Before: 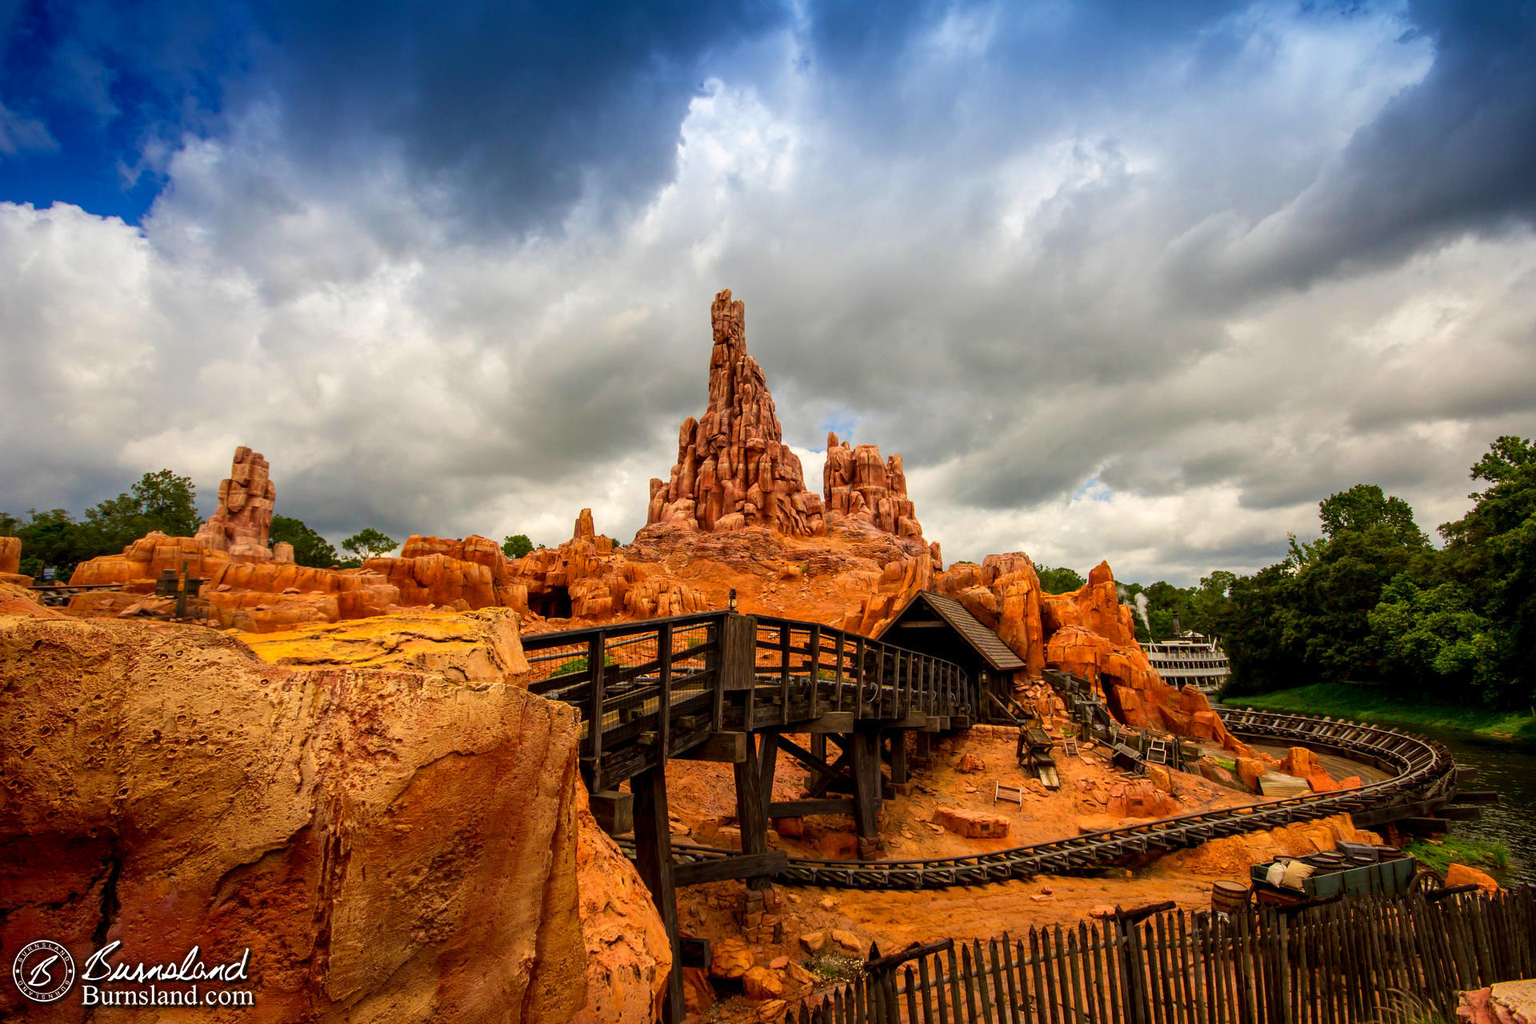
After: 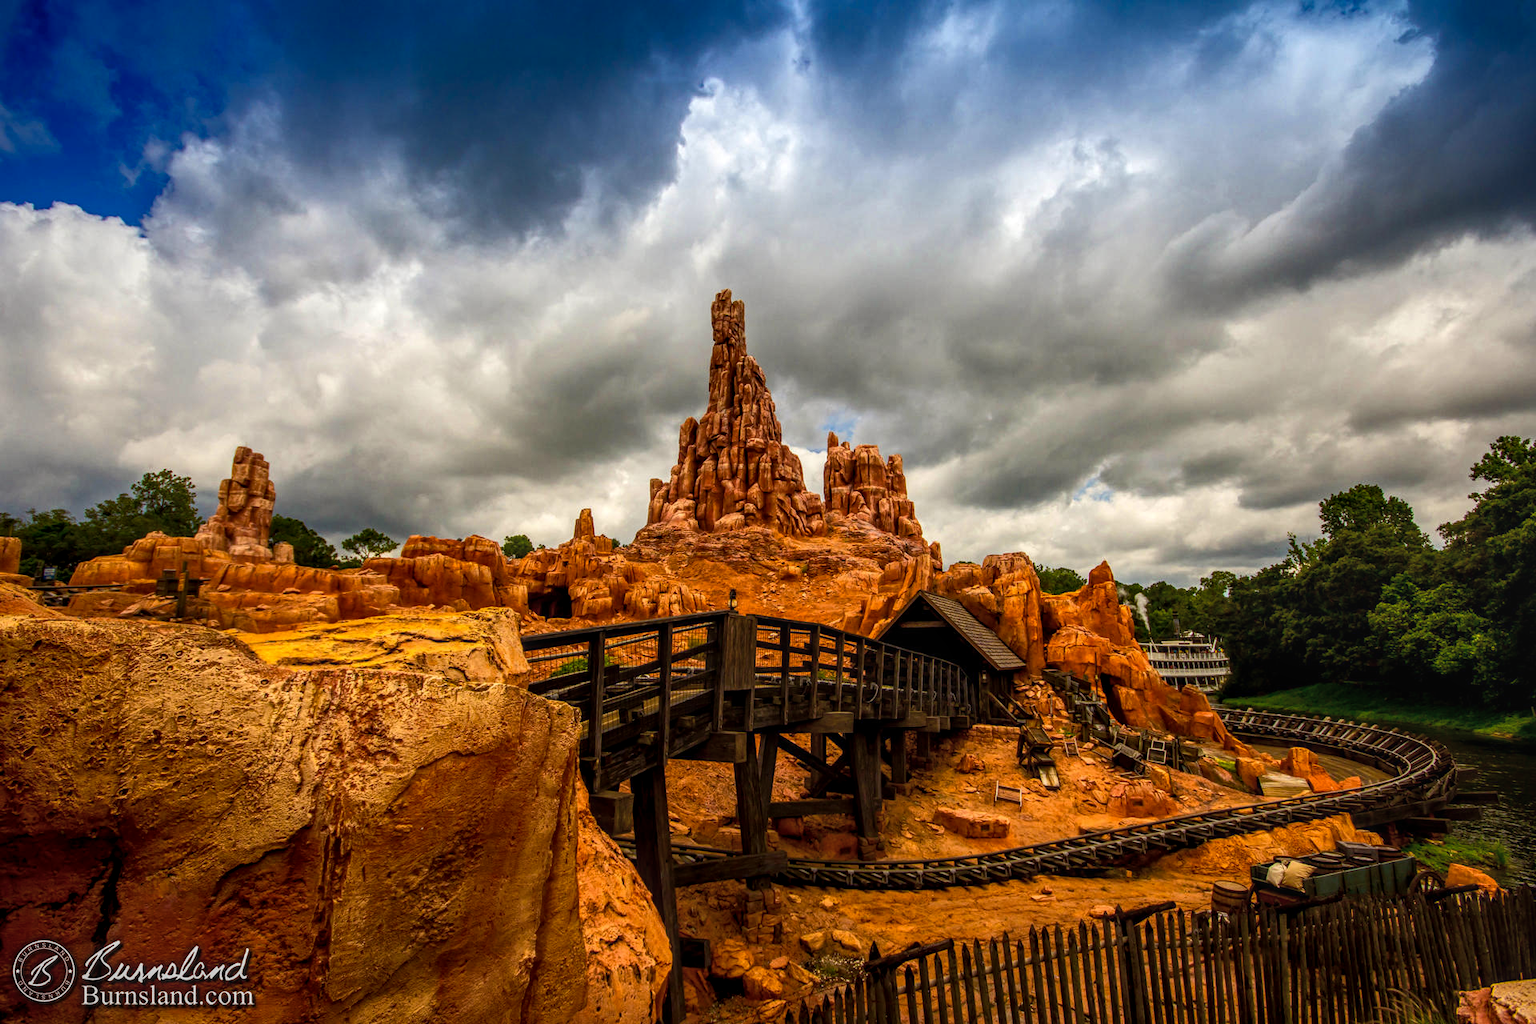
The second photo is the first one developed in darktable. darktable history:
color balance rgb: power › chroma 0.258%, power › hue 62.43°, linear chroma grading › shadows 31.512%, linear chroma grading › global chroma -1.397%, linear chroma grading › mid-tones 3.799%, perceptual saturation grading › global saturation 0.104%, perceptual brilliance grading › highlights 3.649%, perceptual brilliance grading › mid-tones -18.53%, perceptual brilliance grading › shadows -41.829%, global vibrance 1.637%, saturation formula JzAzBz (2021)
local contrast: highlights 2%, shadows 2%, detail 133%
